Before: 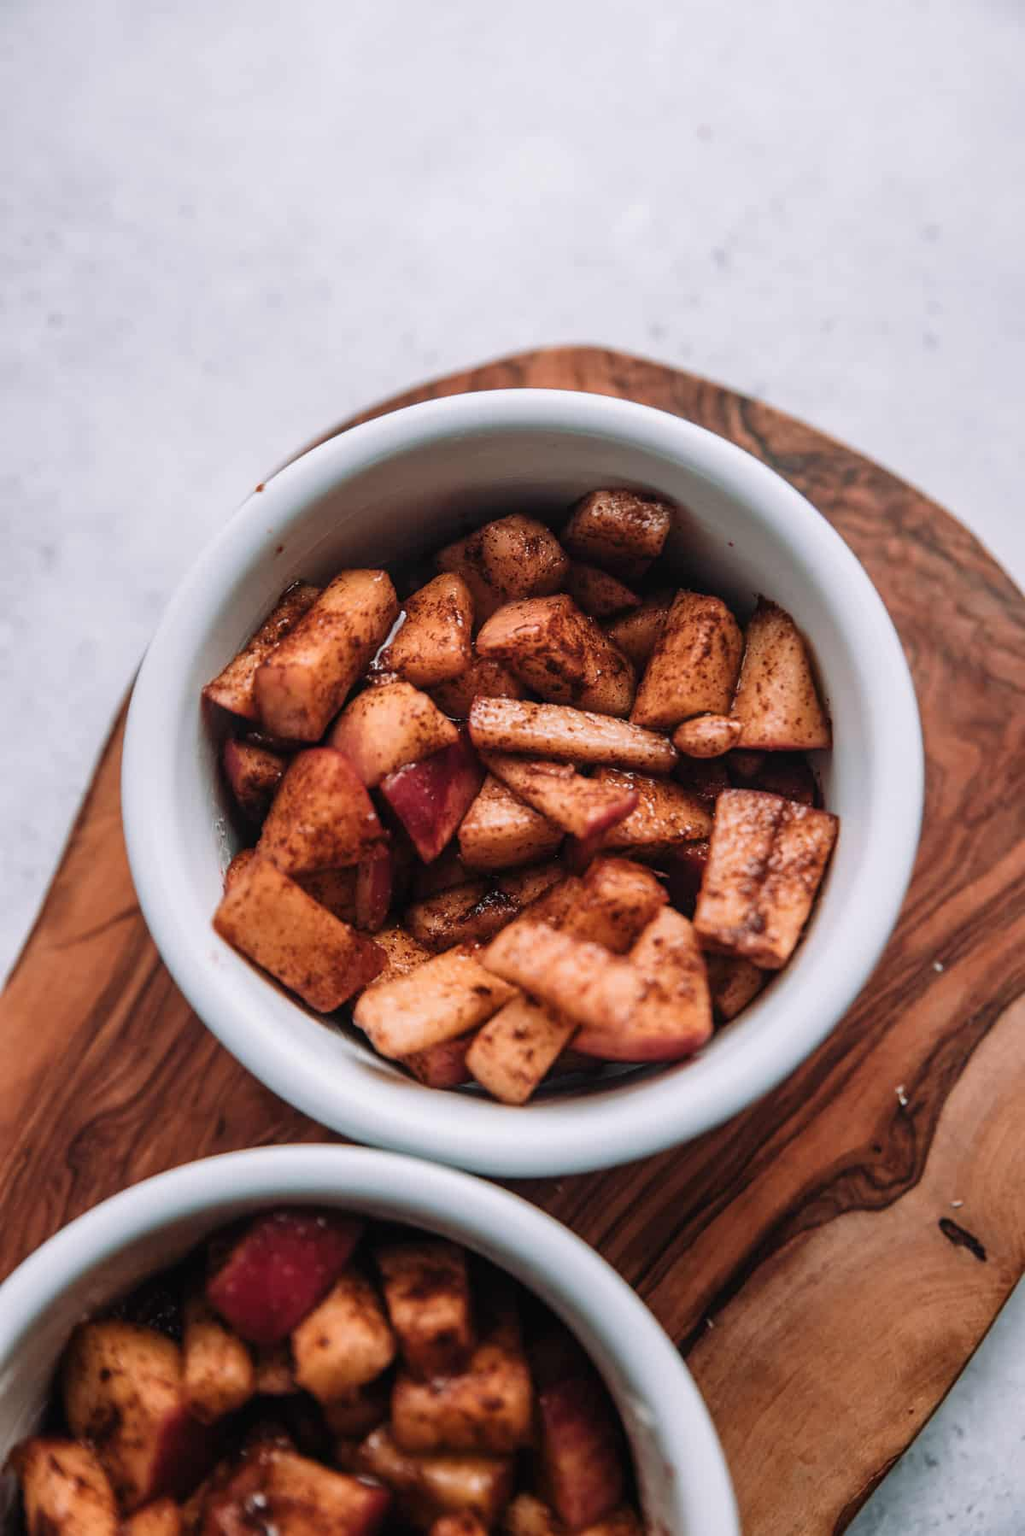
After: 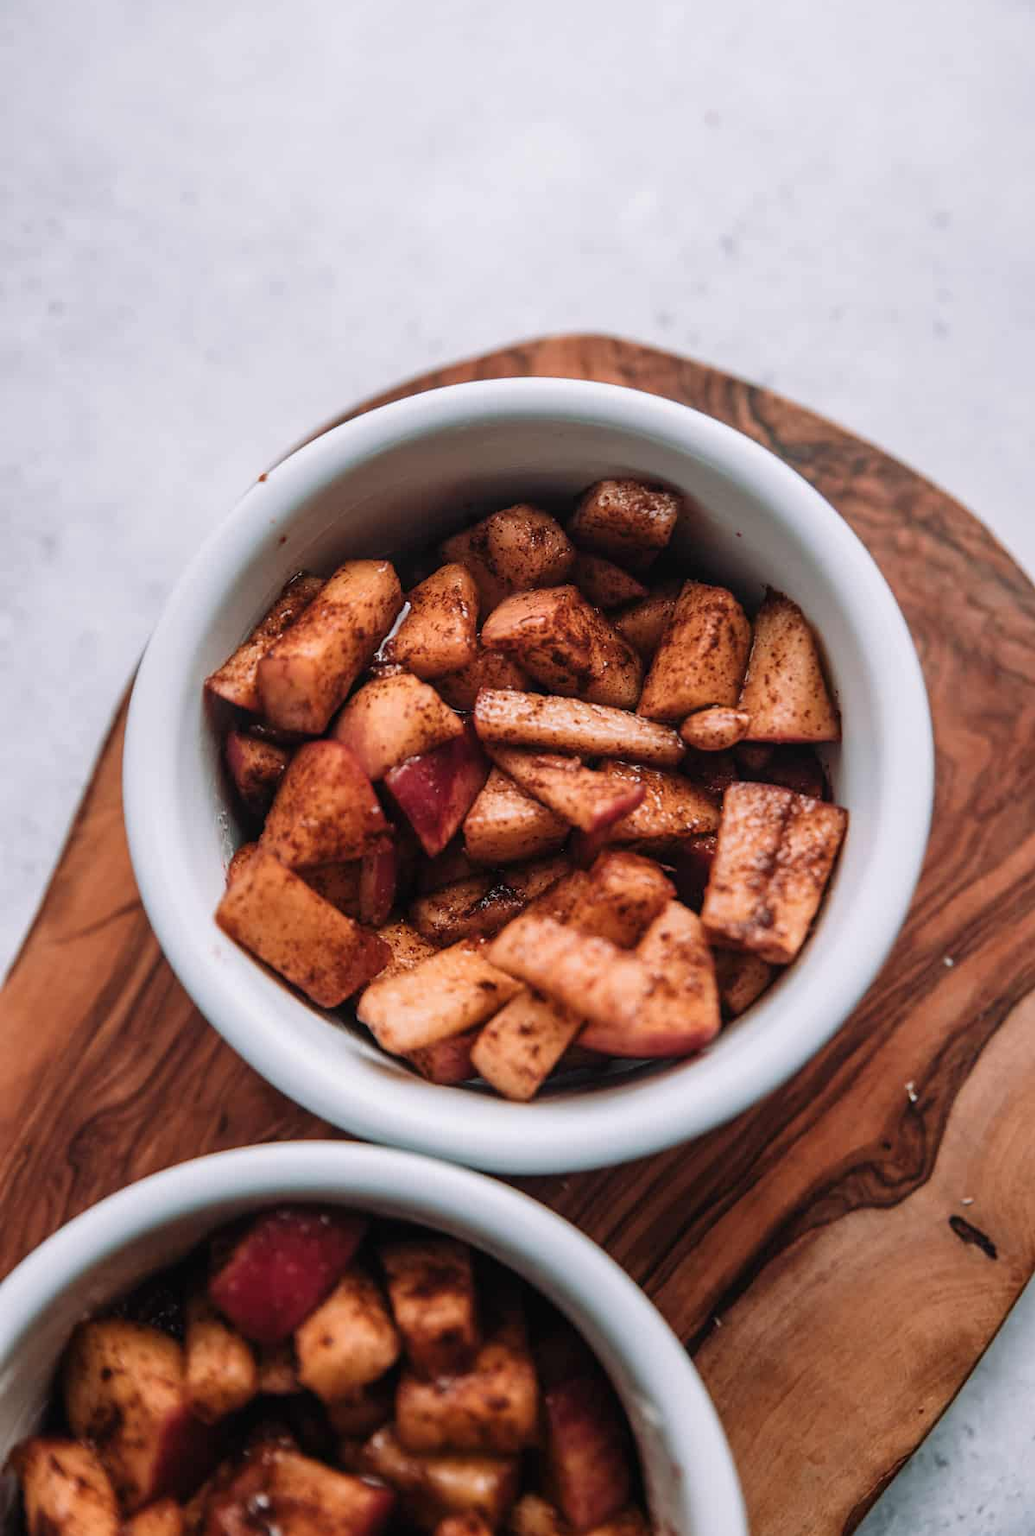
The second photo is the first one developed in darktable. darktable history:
exposure: compensate highlight preservation false
crop: top 1.049%, right 0.001%
